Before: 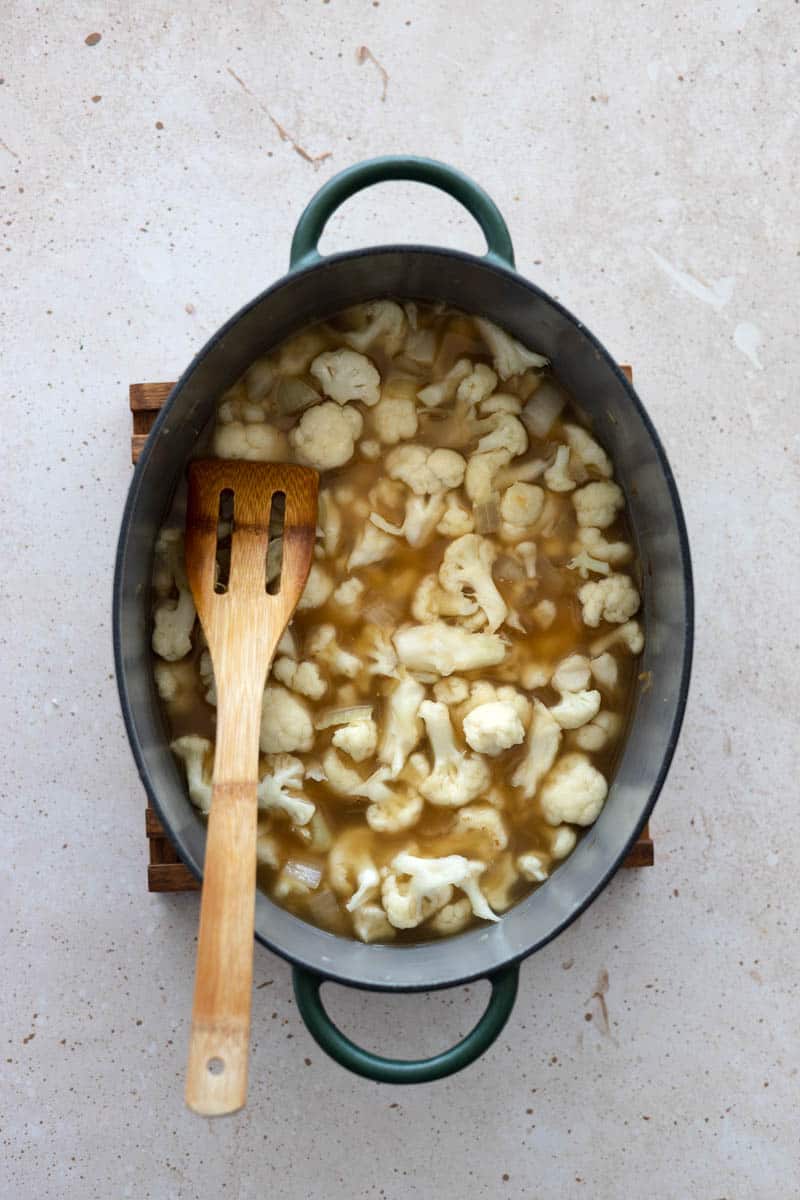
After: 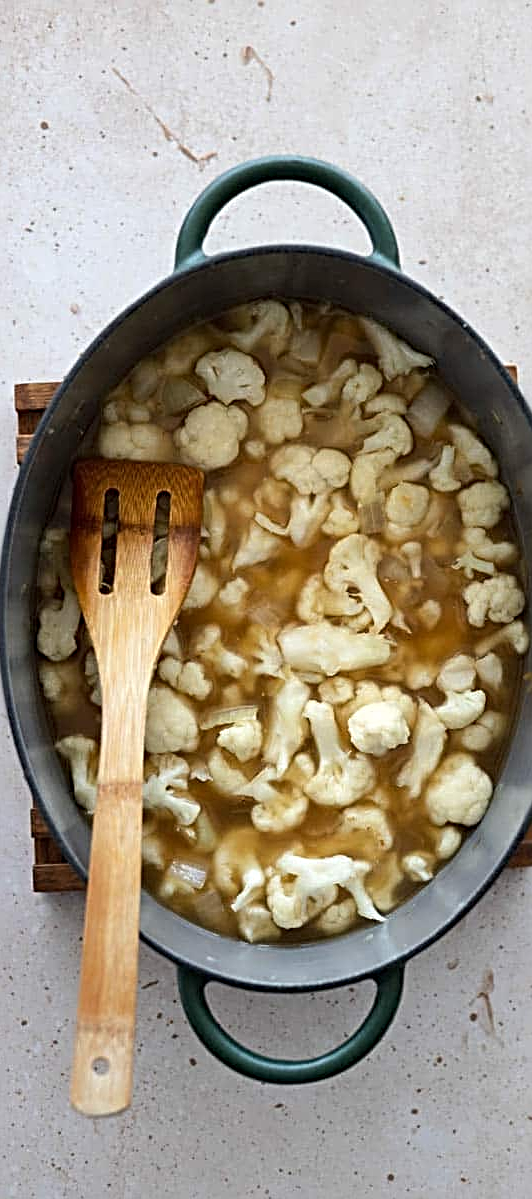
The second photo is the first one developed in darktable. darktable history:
crop and rotate: left 14.409%, right 18.984%
sharpen: radius 3.042, amount 0.771
